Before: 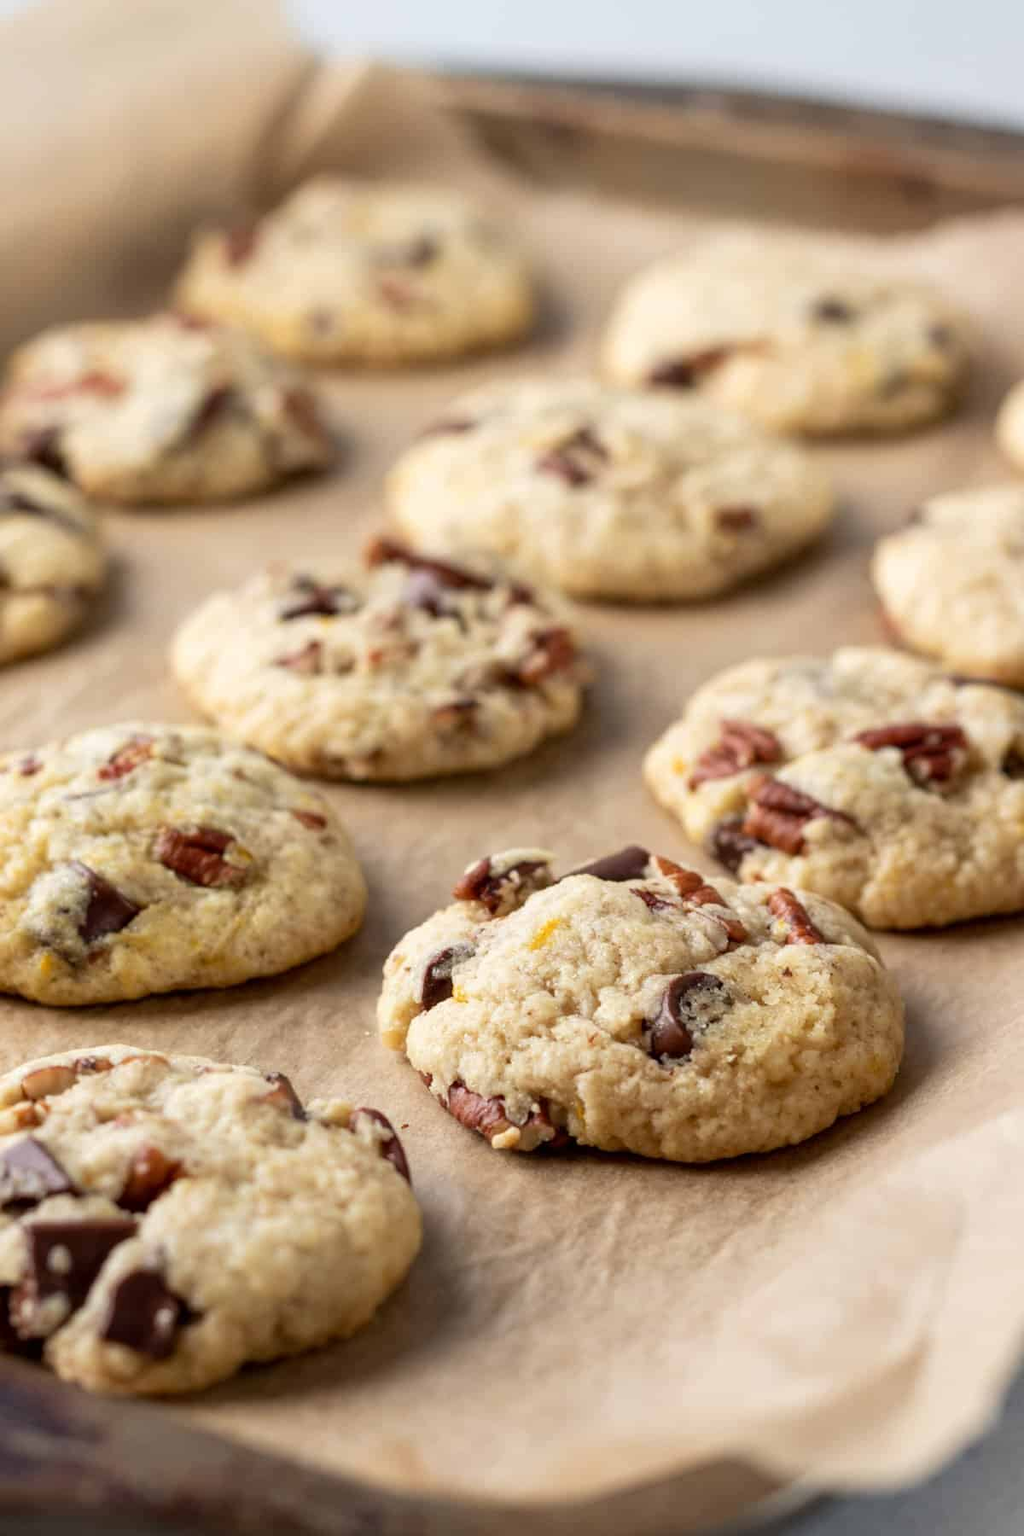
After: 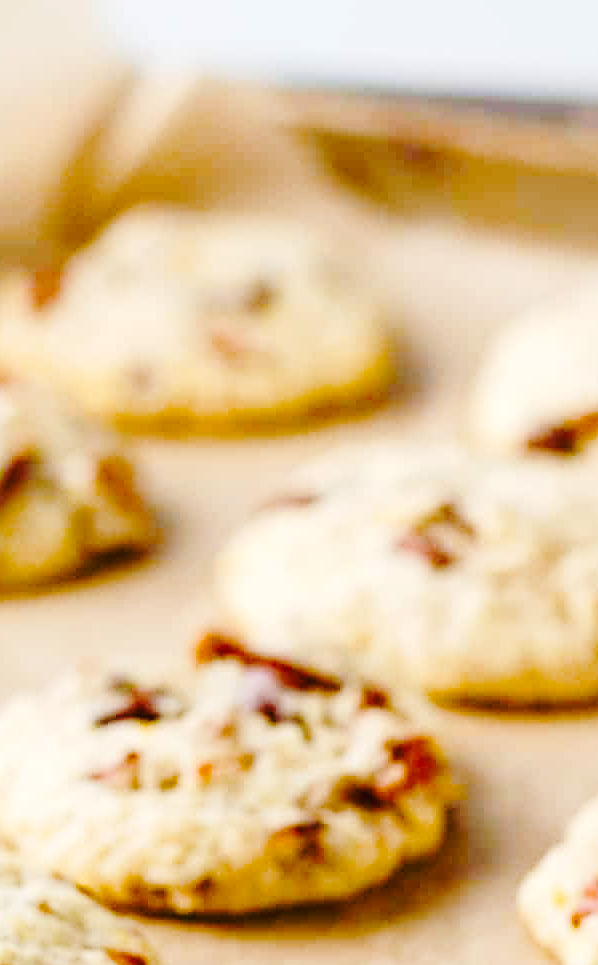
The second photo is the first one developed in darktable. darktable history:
color balance rgb: highlights gain › luminance 14.777%, linear chroma grading › global chroma 15.555%, perceptual saturation grading › global saturation 0.851%, perceptual saturation grading › highlights -17.674%, perceptual saturation grading › mid-tones 32.976%, perceptual saturation grading › shadows 50.262%, global vibrance 20%
exposure: exposure 0.187 EV, compensate highlight preservation false
sharpen: on, module defaults
crop: left 19.683%, right 30.423%, bottom 46.354%
tone curve: curves: ch0 [(0, 0.011) (0.104, 0.085) (0.236, 0.234) (0.398, 0.507) (0.498, 0.621) (0.65, 0.757) (0.835, 0.883) (1, 0.961)]; ch1 [(0, 0) (0.353, 0.344) (0.43, 0.401) (0.479, 0.476) (0.502, 0.502) (0.54, 0.542) (0.602, 0.613) (0.638, 0.668) (0.693, 0.727) (1, 1)]; ch2 [(0, 0) (0.34, 0.314) (0.434, 0.43) (0.5, 0.506) (0.521, 0.54) (0.54, 0.56) (0.595, 0.613) (0.644, 0.729) (1, 1)], preserve colors none
